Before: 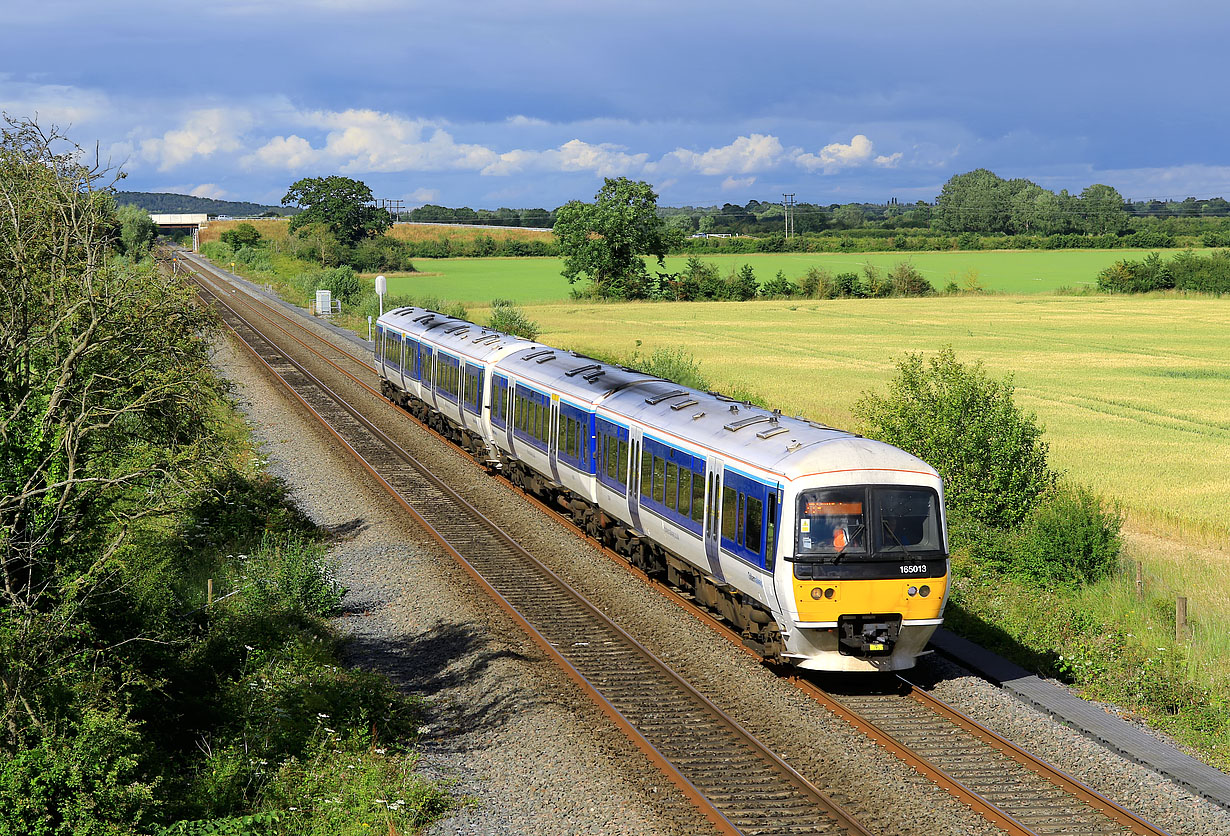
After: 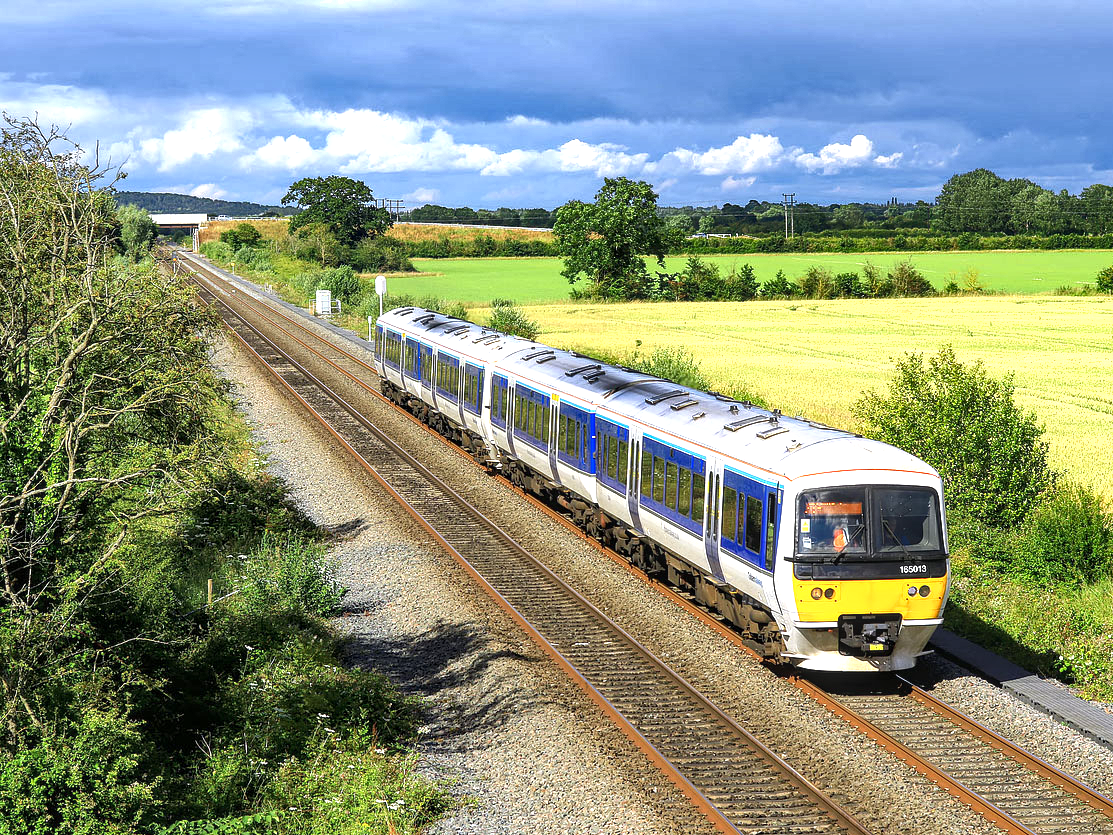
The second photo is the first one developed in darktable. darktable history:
exposure: black level correction 0, exposure 0.7 EV, compensate exposure bias true, compensate highlight preservation false
crop: right 9.509%, bottom 0.031%
shadows and highlights: radius 171.16, shadows 27, white point adjustment 3.13, highlights -67.95, soften with gaussian
local contrast: on, module defaults
